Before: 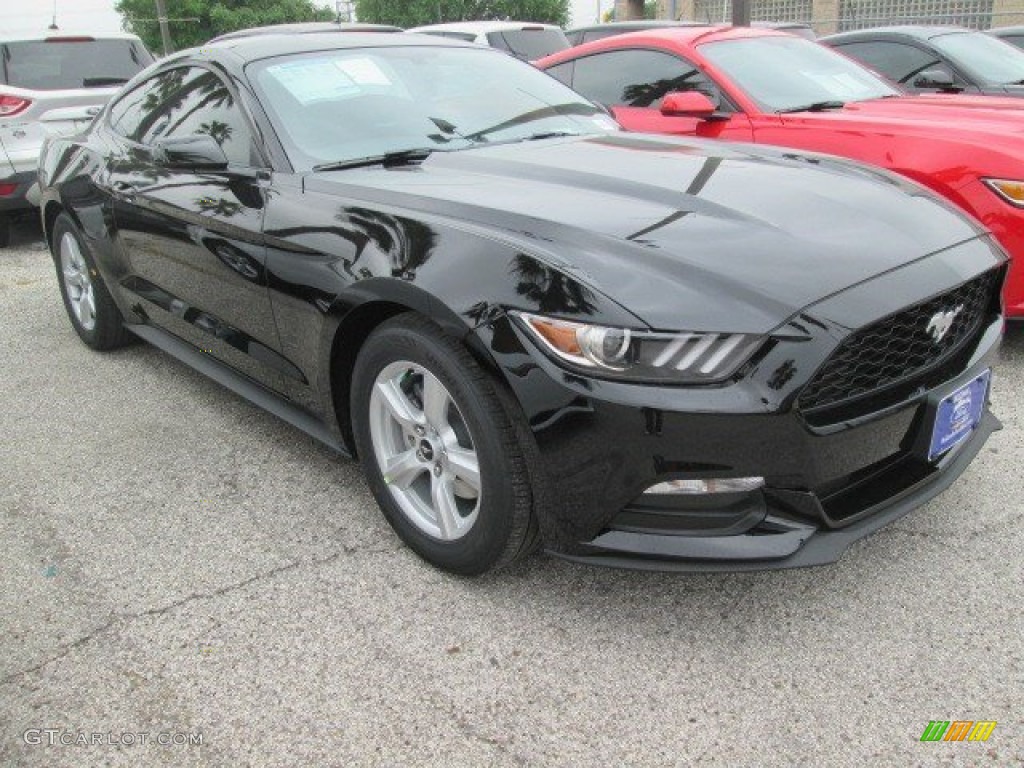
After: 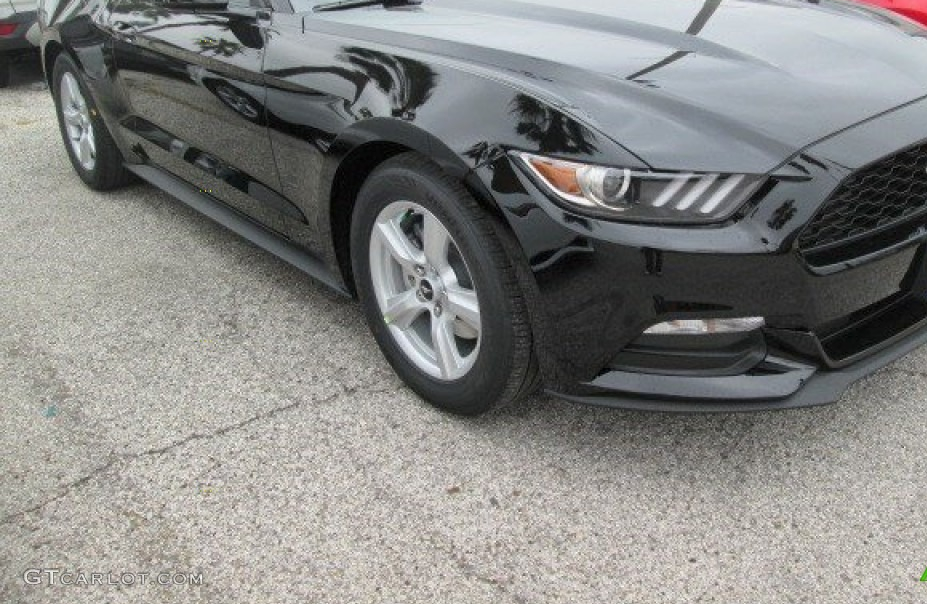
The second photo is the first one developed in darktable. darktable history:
local contrast: mode bilateral grid, contrast 20, coarseness 50, detail 120%, midtone range 0.2
crop: top 20.916%, right 9.437%, bottom 0.316%
